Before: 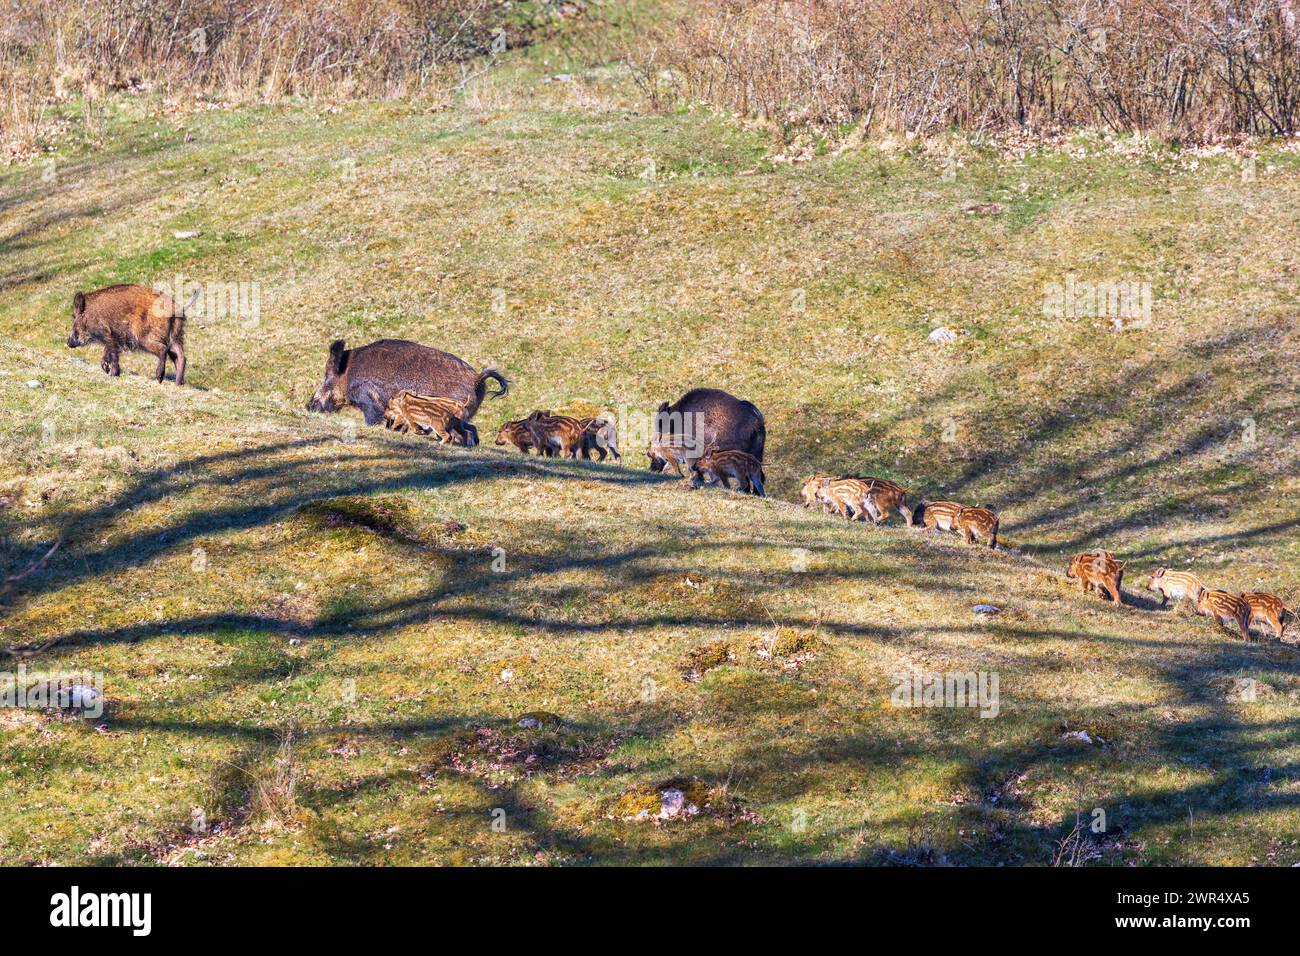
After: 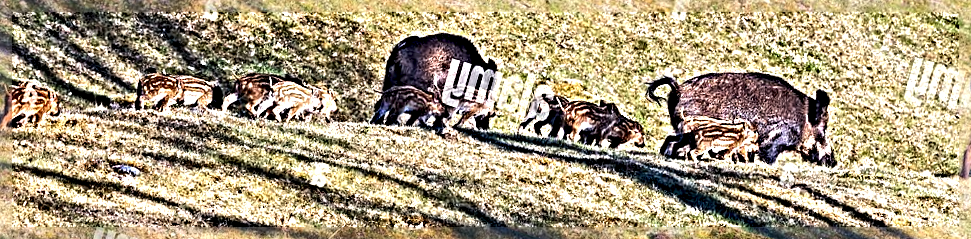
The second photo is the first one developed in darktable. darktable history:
crop and rotate: angle 16.12°, top 30.835%, bottom 35.653%
sharpen: radius 6.3, amount 1.8, threshold 0
tone equalizer: -8 EV -0.417 EV, -7 EV -0.389 EV, -6 EV -0.333 EV, -5 EV -0.222 EV, -3 EV 0.222 EV, -2 EV 0.333 EV, -1 EV 0.389 EV, +0 EV 0.417 EV, edges refinement/feathering 500, mask exposure compensation -1.57 EV, preserve details no
